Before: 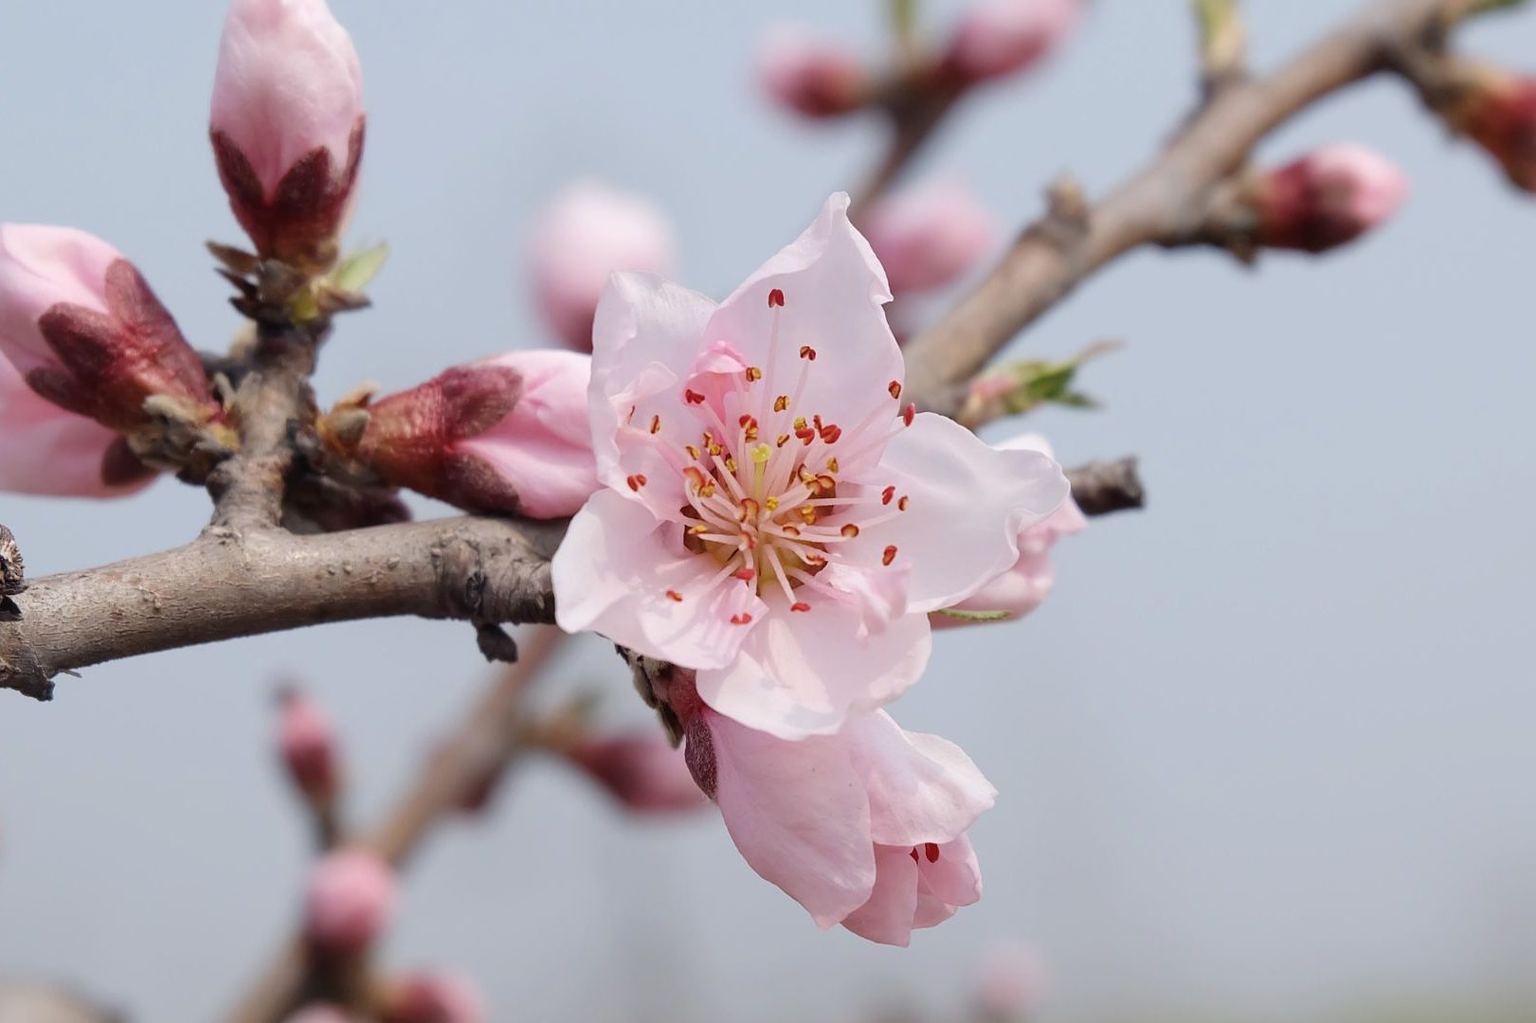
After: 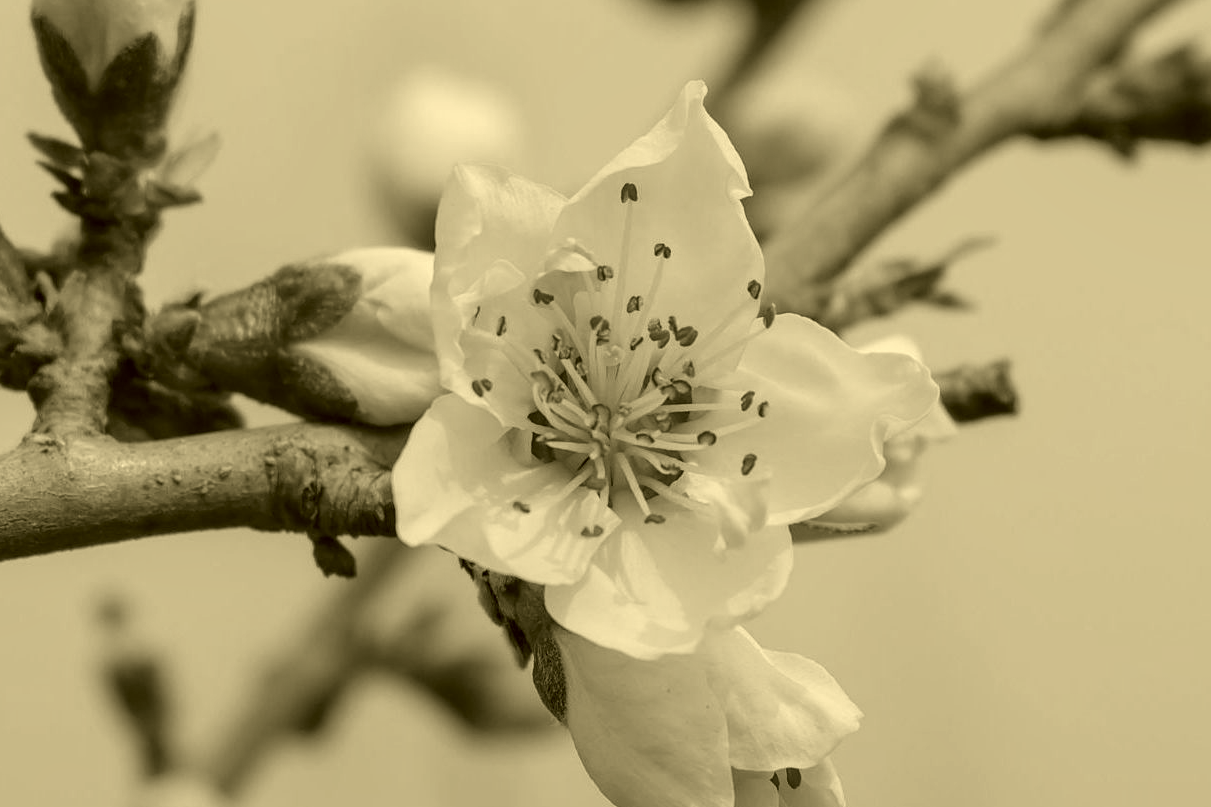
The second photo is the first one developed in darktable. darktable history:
color calibration: output gray [0.22, 0.42, 0.37, 0], gray › normalize channels true, illuminant same as pipeline (D50), adaptation XYZ, x 0.346, y 0.359, gamut compression 0
crop and rotate: left 11.831%, top 11.346%, right 13.429%, bottom 13.899%
local contrast: on, module defaults
color correction: highlights a* 0.162, highlights b* 29.53, shadows a* -0.162, shadows b* 21.09
white balance: emerald 1
